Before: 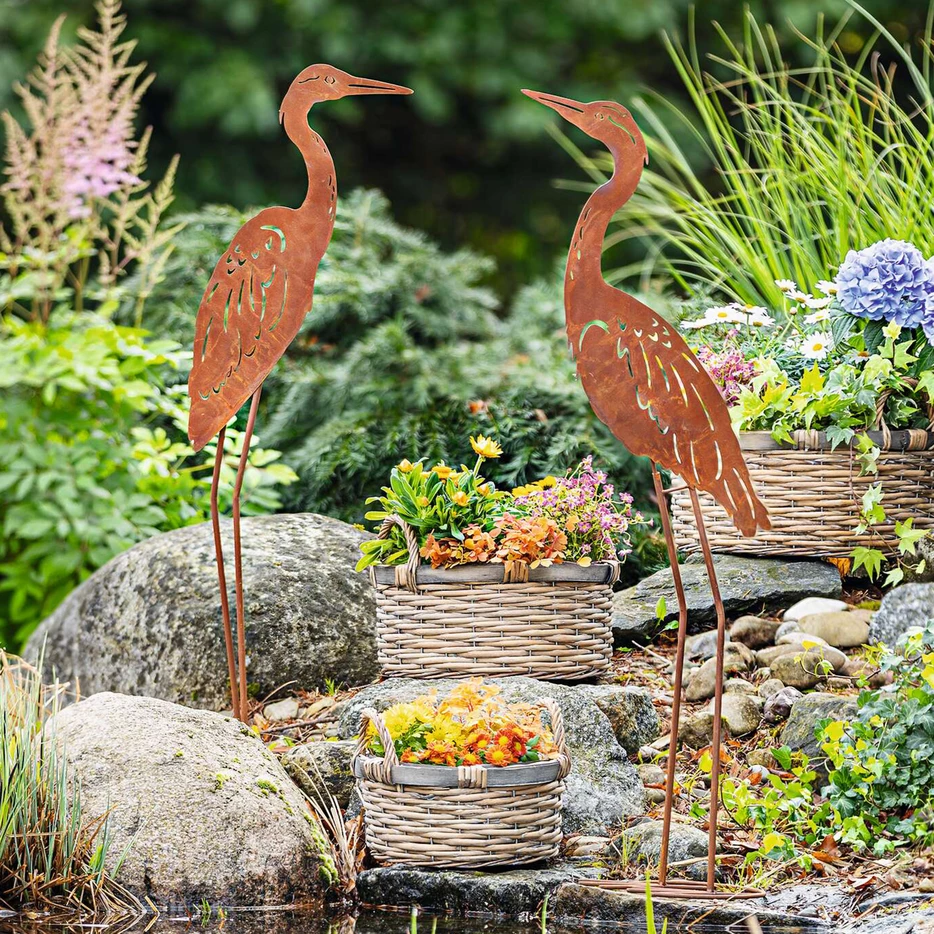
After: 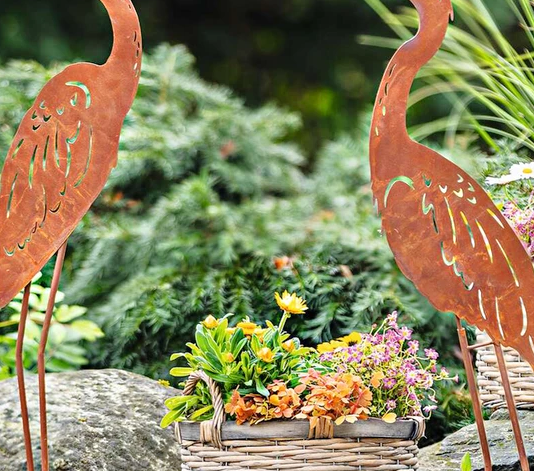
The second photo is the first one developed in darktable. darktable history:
tone equalizer: -8 EV 0.001 EV, -7 EV -0.004 EV, -6 EV 0.009 EV, -5 EV 0.032 EV, -4 EV 0.276 EV, -3 EV 0.644 EV, -2 EV 0.584 EV, -1 EV 0.187 EV, +0 EV 0.024 EV
crop: left 20.932%, top 15.471%, right 21.848%, bottom 34.081%
